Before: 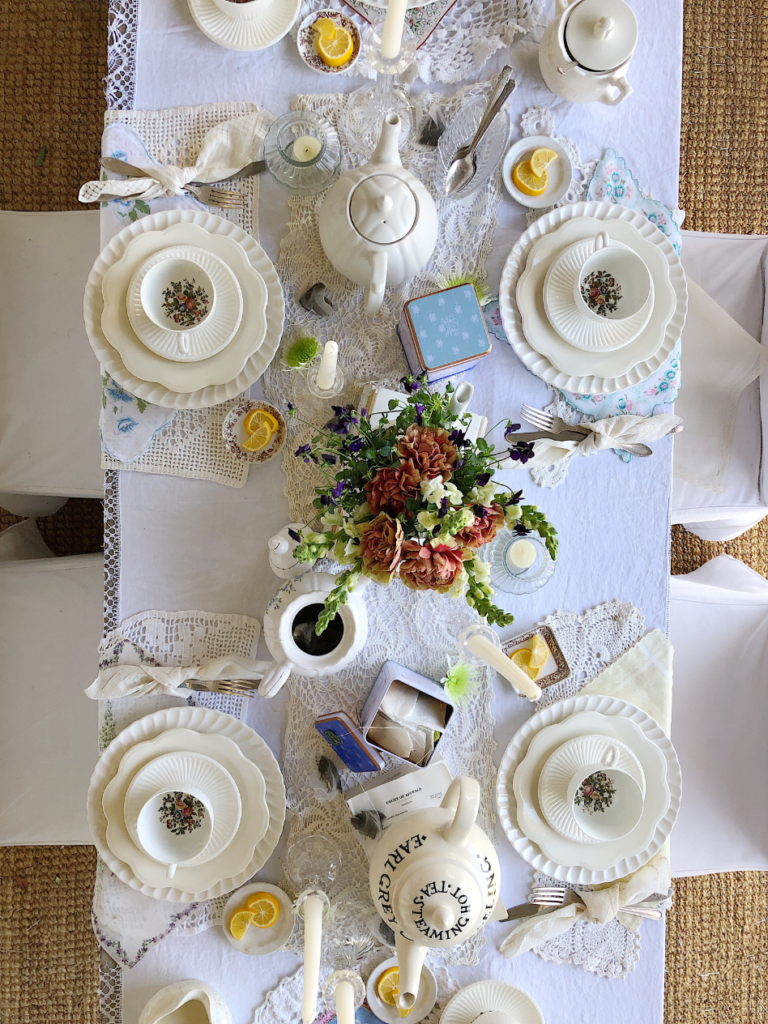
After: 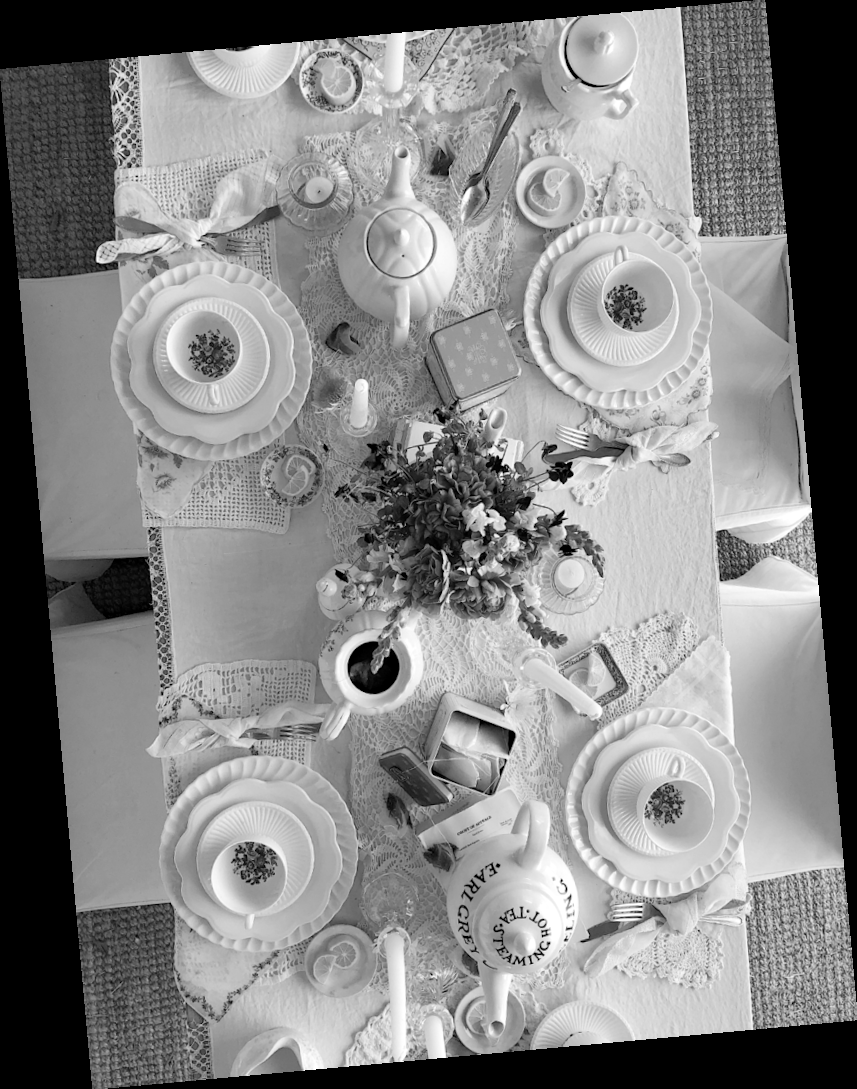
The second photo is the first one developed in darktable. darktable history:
rotate and perspective: rotation -5.2°, automatic cropping off
haze removal: compatibility mode true, adaptive false
monochrome: on, module defaults
color zones: curves: ch1 [(0, 0.469) (0.01, 0.469) (0.12, 0.446) (0.248, 0.469) (0.5, 0.5) (0.748, 0.5) (0.99, 0.469) (1, 0.469)]
